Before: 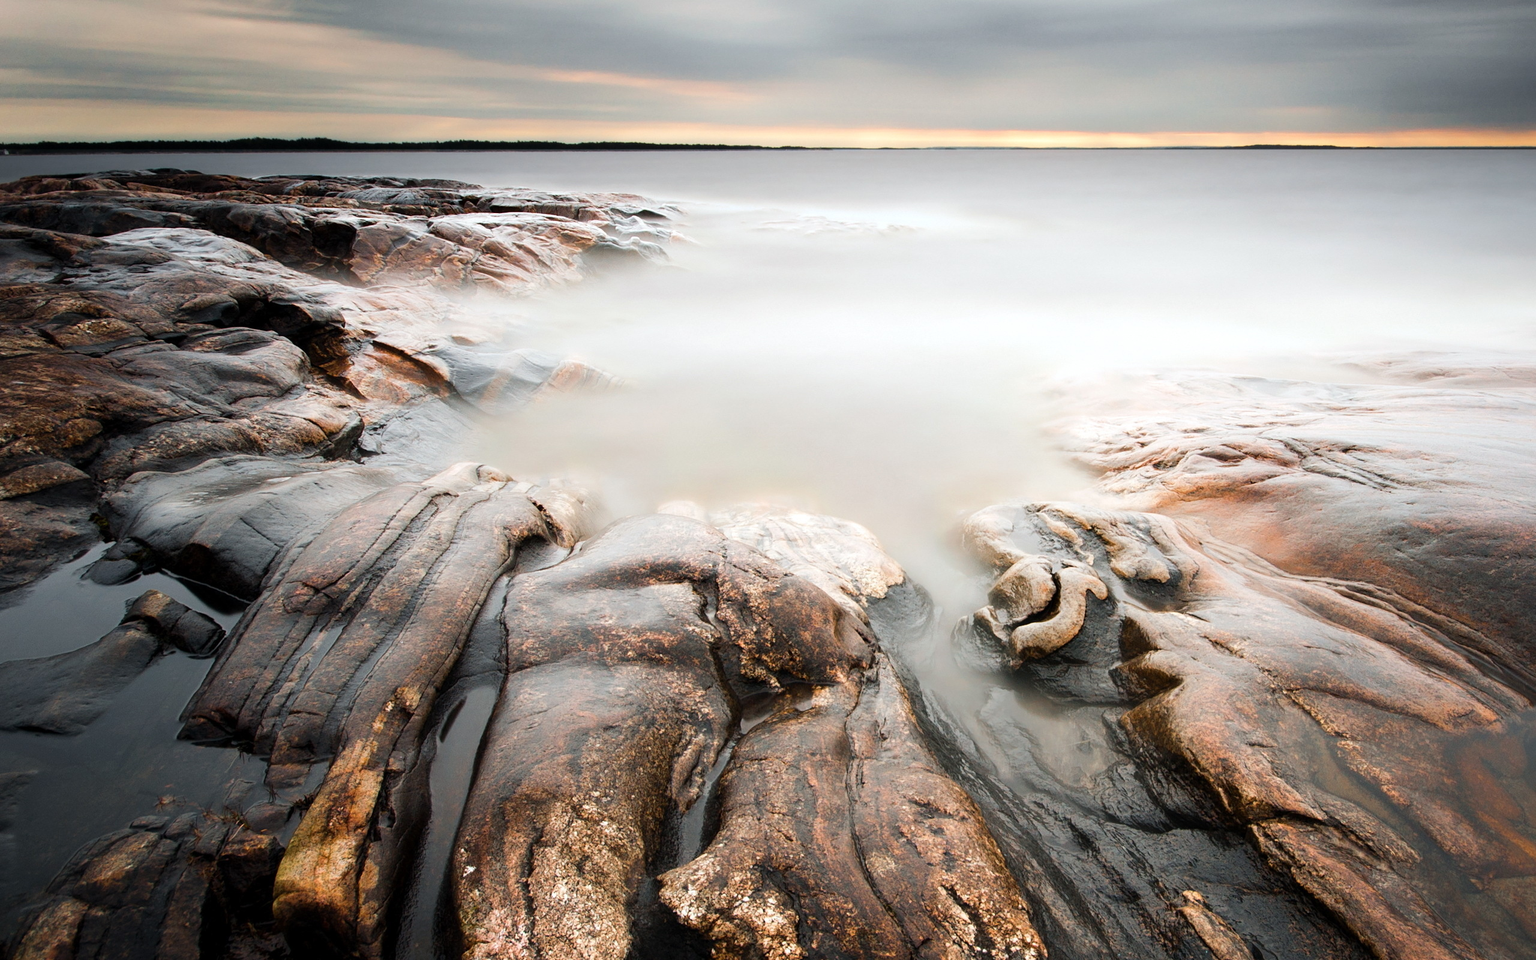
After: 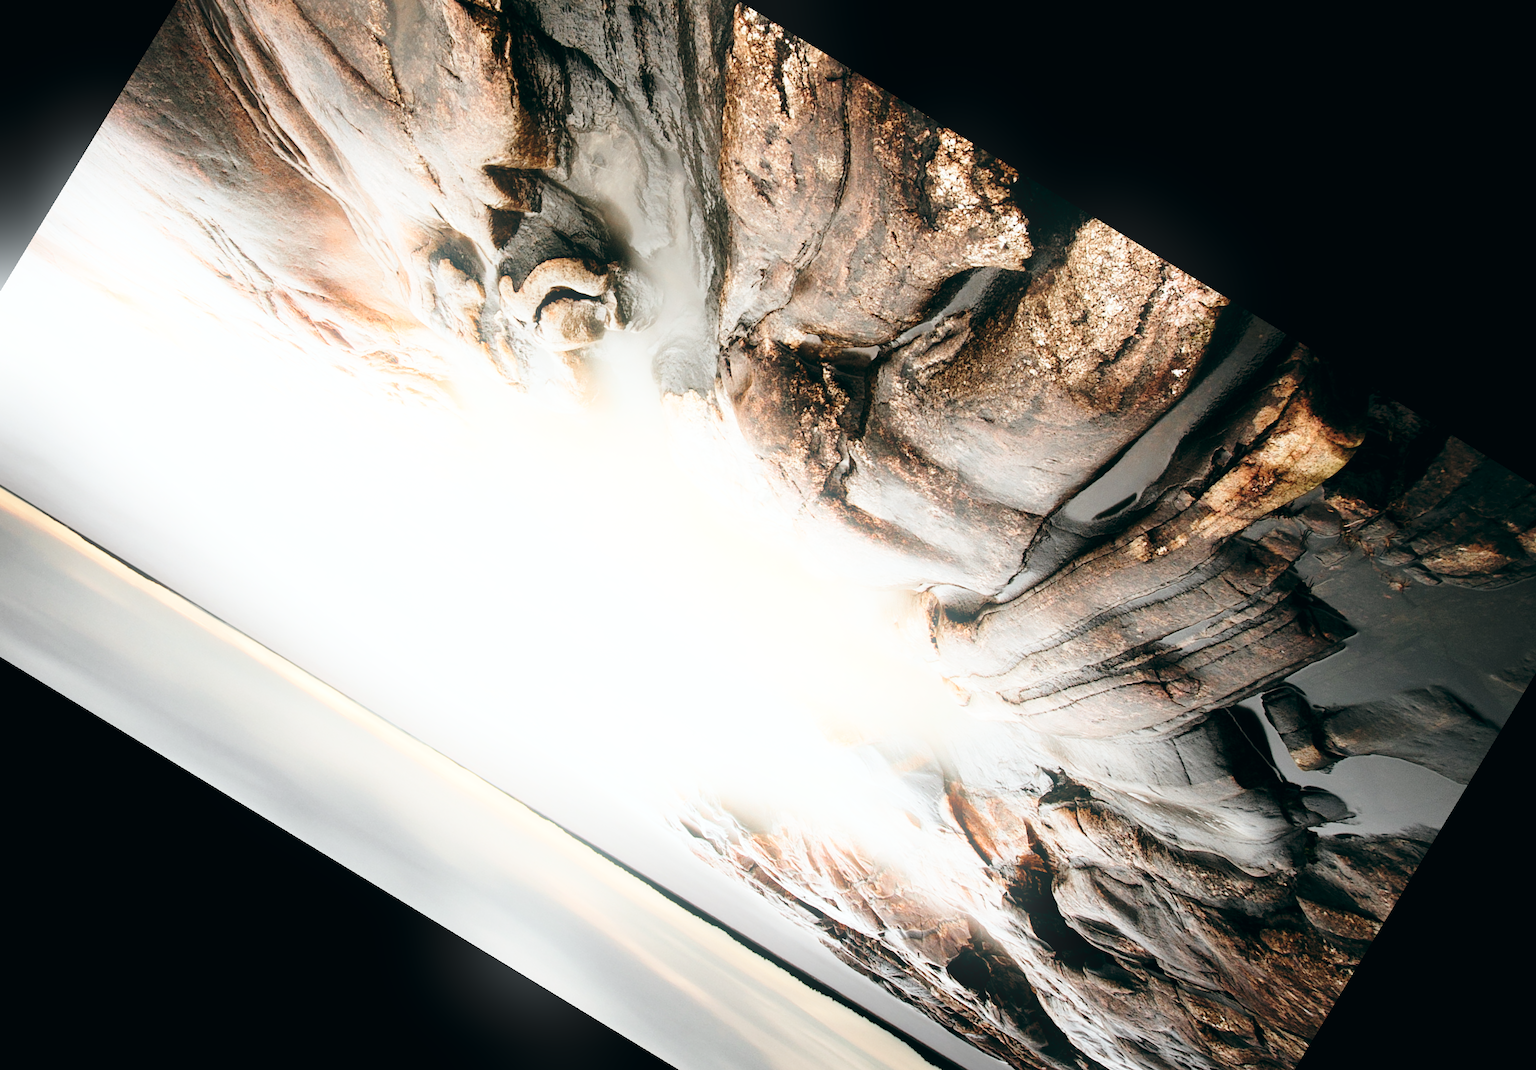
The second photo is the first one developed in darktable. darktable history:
crop and rotate: angle 148.68°, left 9.111%, top 15.603%, right 4.588%, bottom 17.041%
bloom: size 15%, threshold 97%, strength 7%
base curve: curves: ch0 [(0, 0) (0.028, 0.03) (0.121, 0.232) (0.46, 0.748) (0.859, 0.968) (1, 1)], preserve colors none
color balance: lift [1, 0.994, 1.002, 1.006], gamma [0.957, 1.081, 1.016, 0.919], gain [0.97, 0.972, 1.01, 1.028], input saturation 91.06%, output saturation 79.8%
